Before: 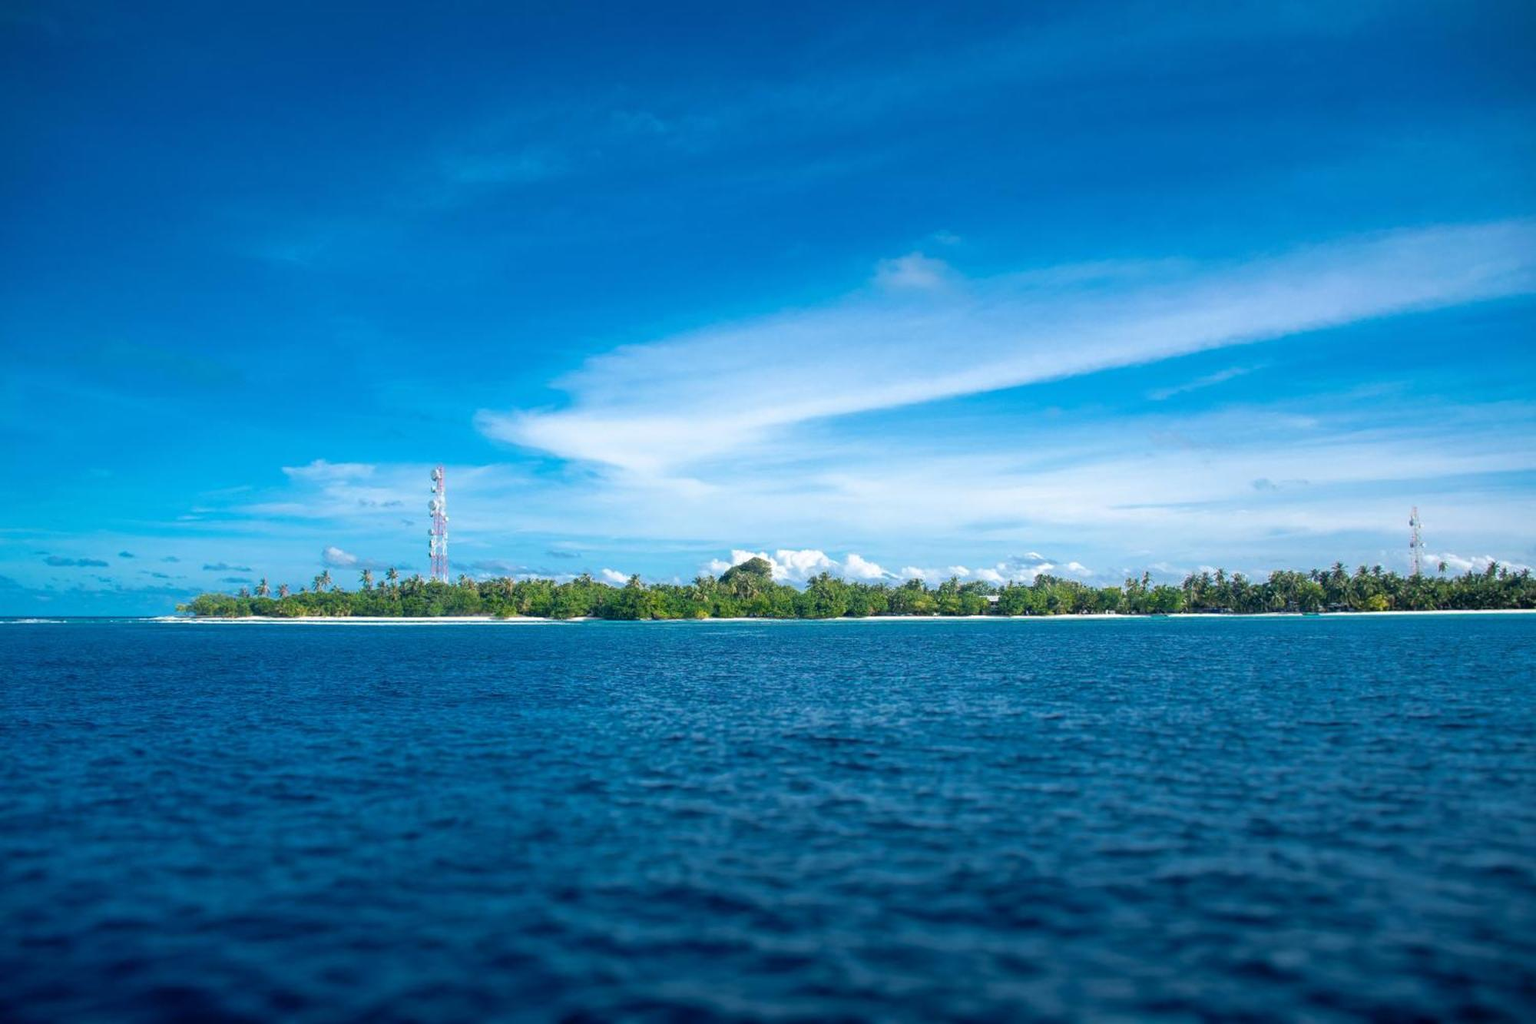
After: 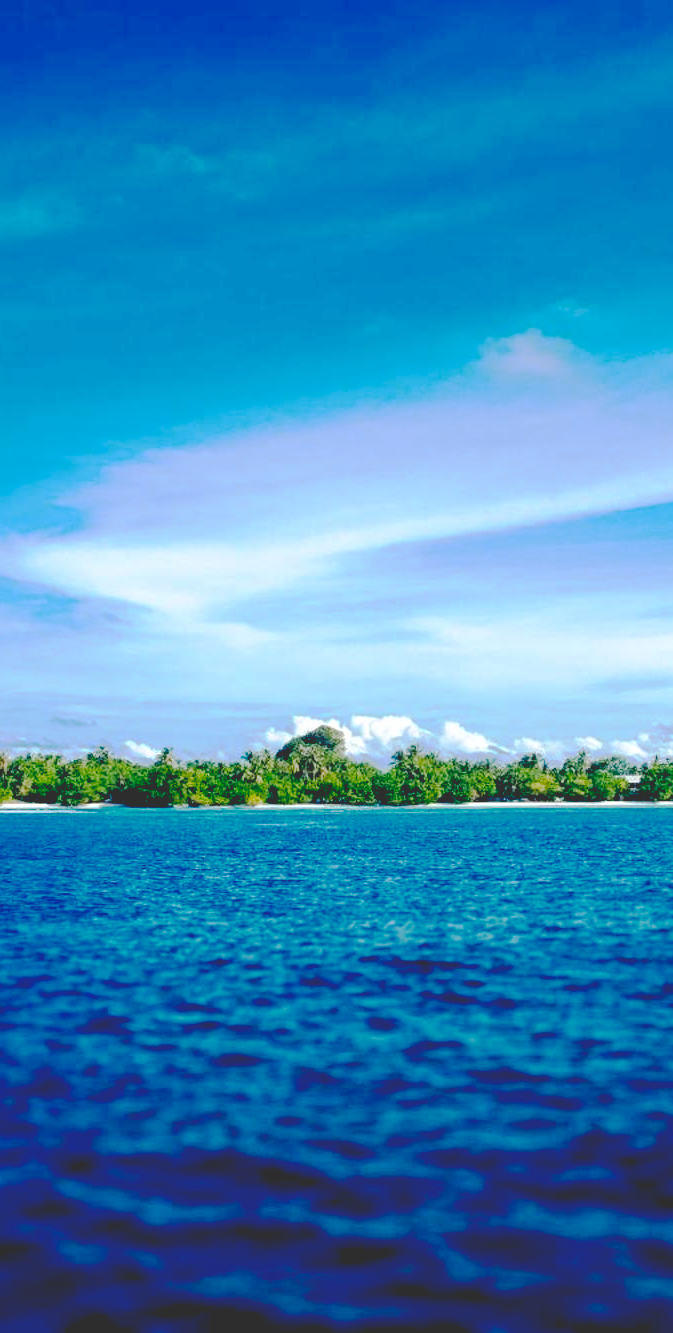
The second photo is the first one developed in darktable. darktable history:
base curve: curves: ch0 [(0.065, 0.026) (0.236, 0.358) (0.53, 0.546) (0.777, 0.841) (0.924, 0.992)], preserve colors none
crop: left 33.048%, right 33.261%
